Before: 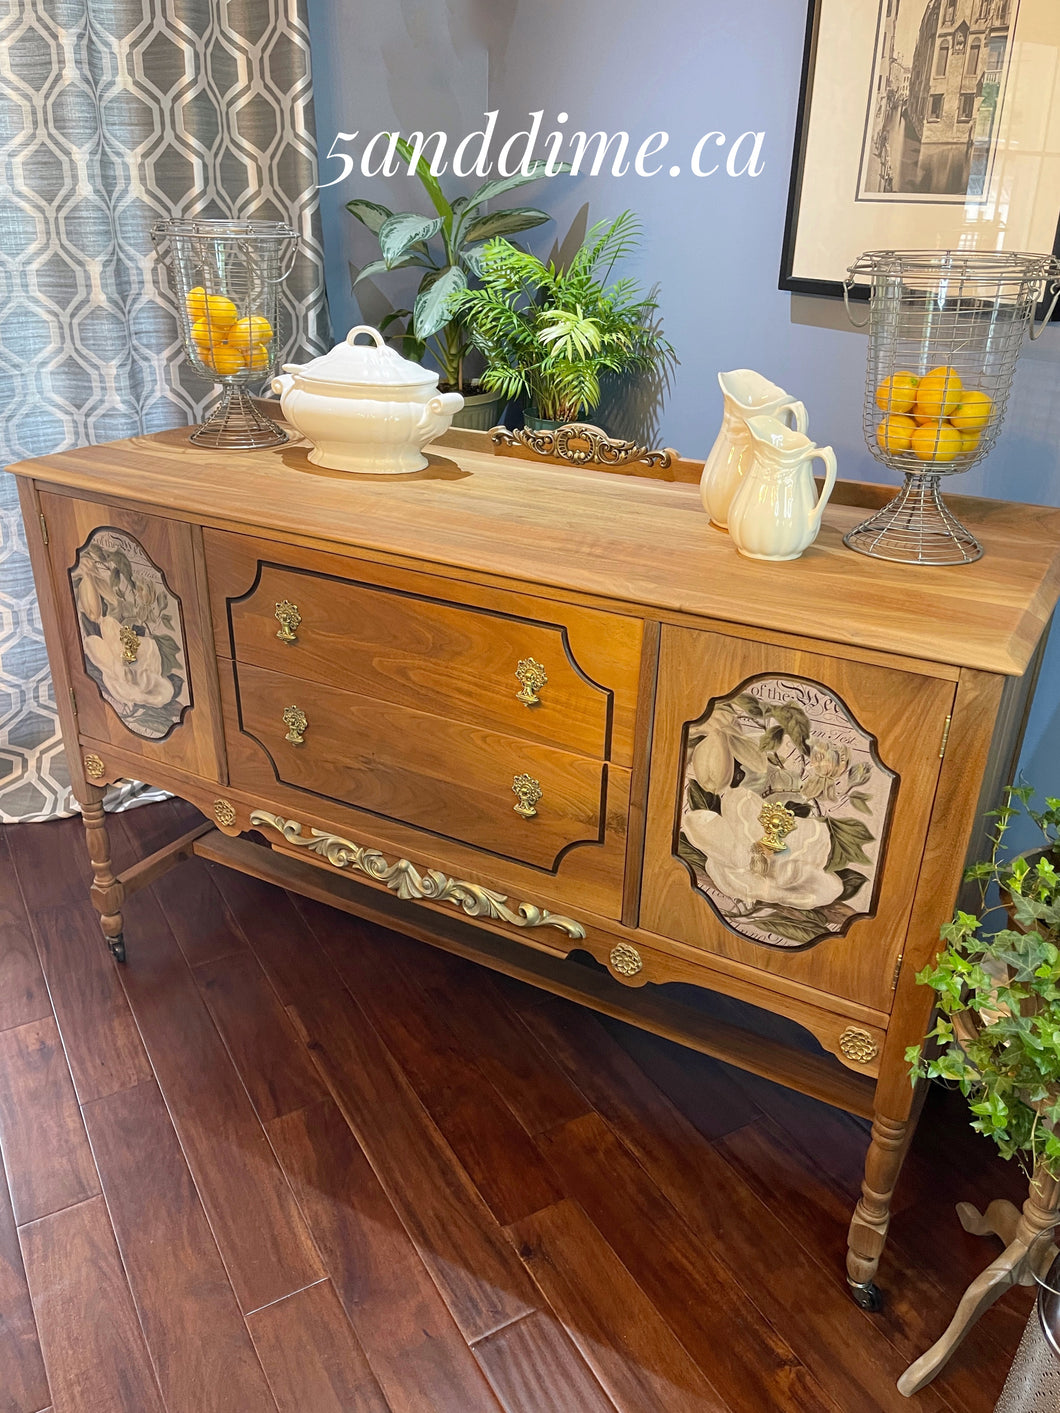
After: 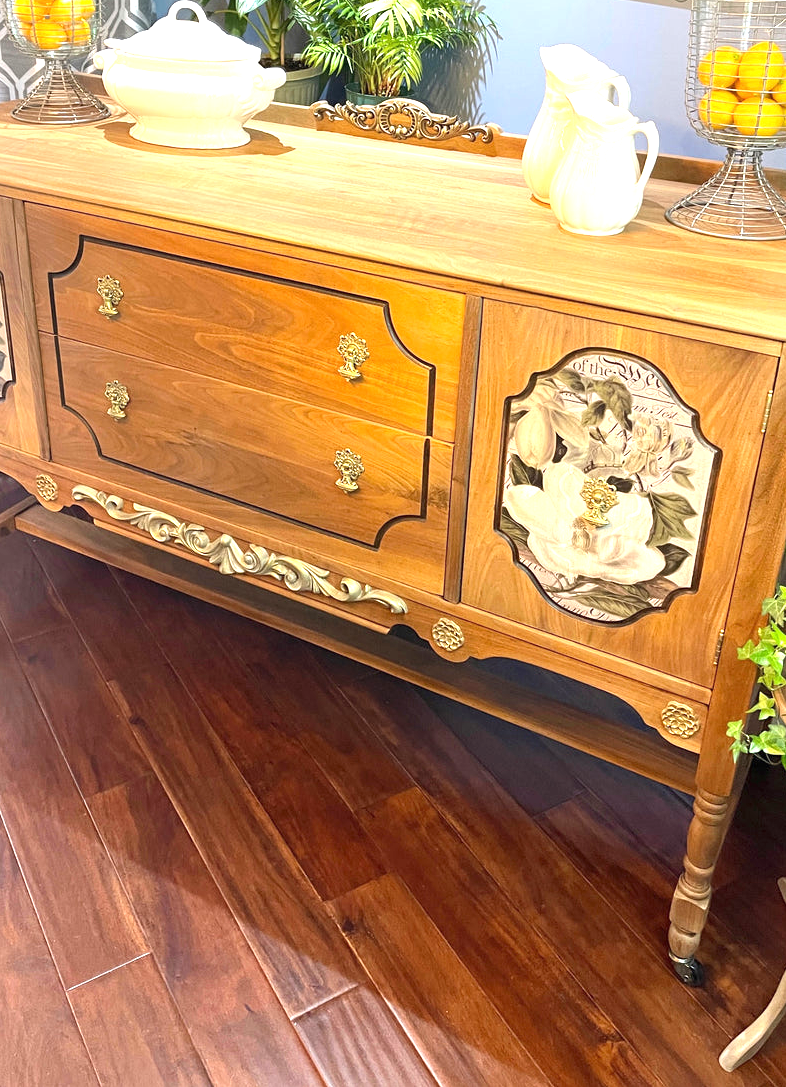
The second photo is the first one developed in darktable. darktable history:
exposure: black level correction 0, exposure 1.127 EV, compensate exposure bias true, compensate highlight preservation false
crop: left 16.861%, top 23.034%, right 8.937%
